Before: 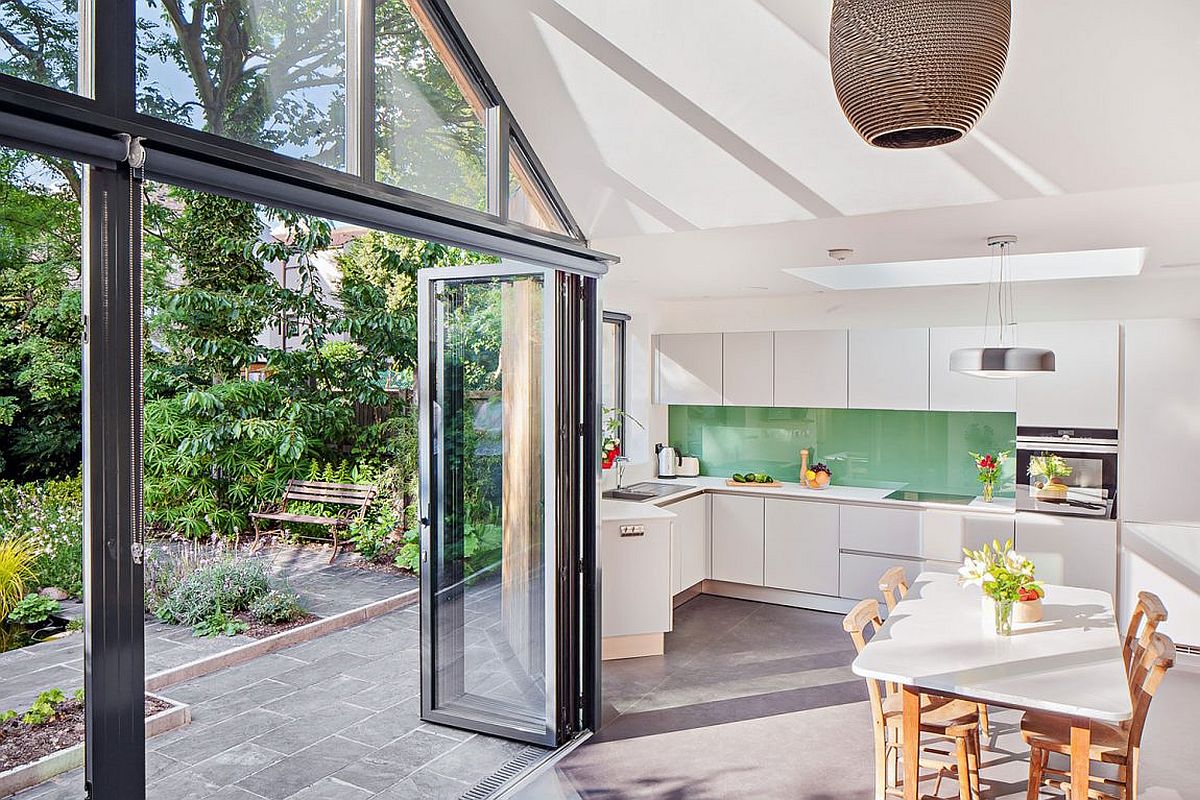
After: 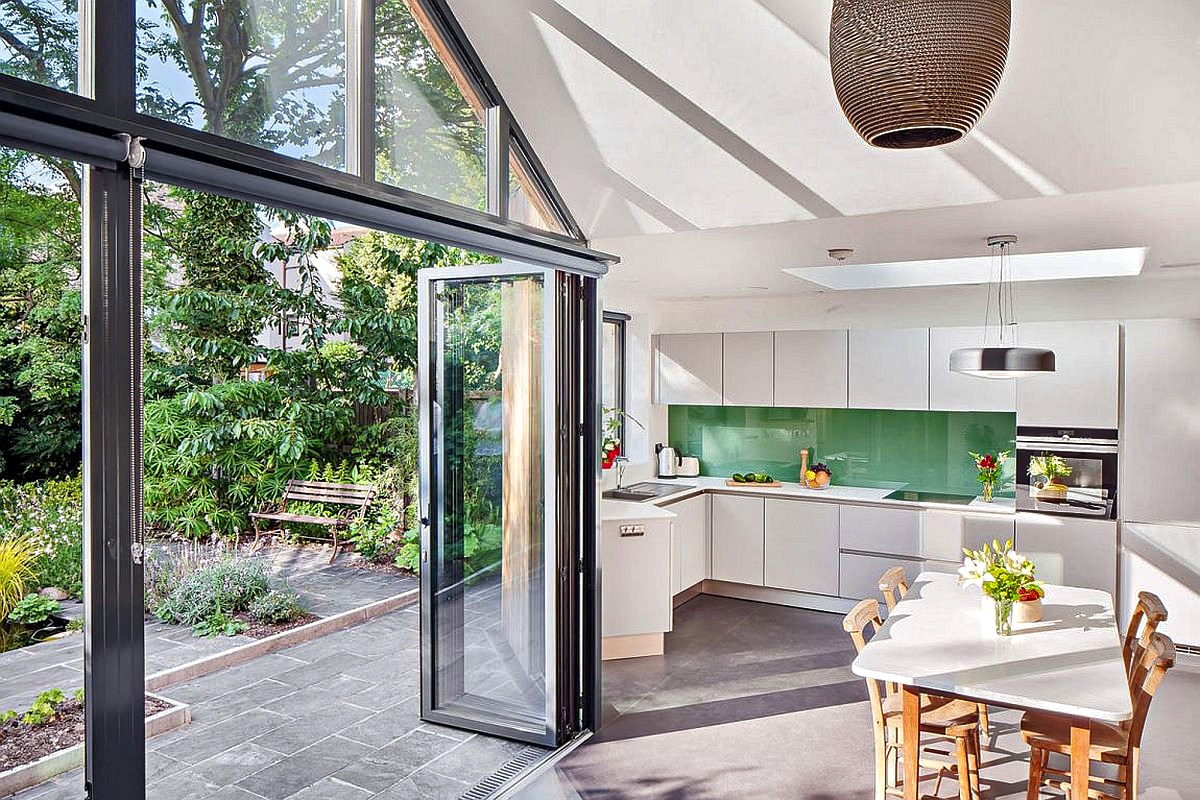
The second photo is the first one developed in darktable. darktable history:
exposure: black level correction 0.001, exposure 0.191 EV, compensate highlight preservation false
shadows and highlights: radius 107.1, shadows 23.91, highlights -57.73, low approximation 0.01, soften with gaussian
